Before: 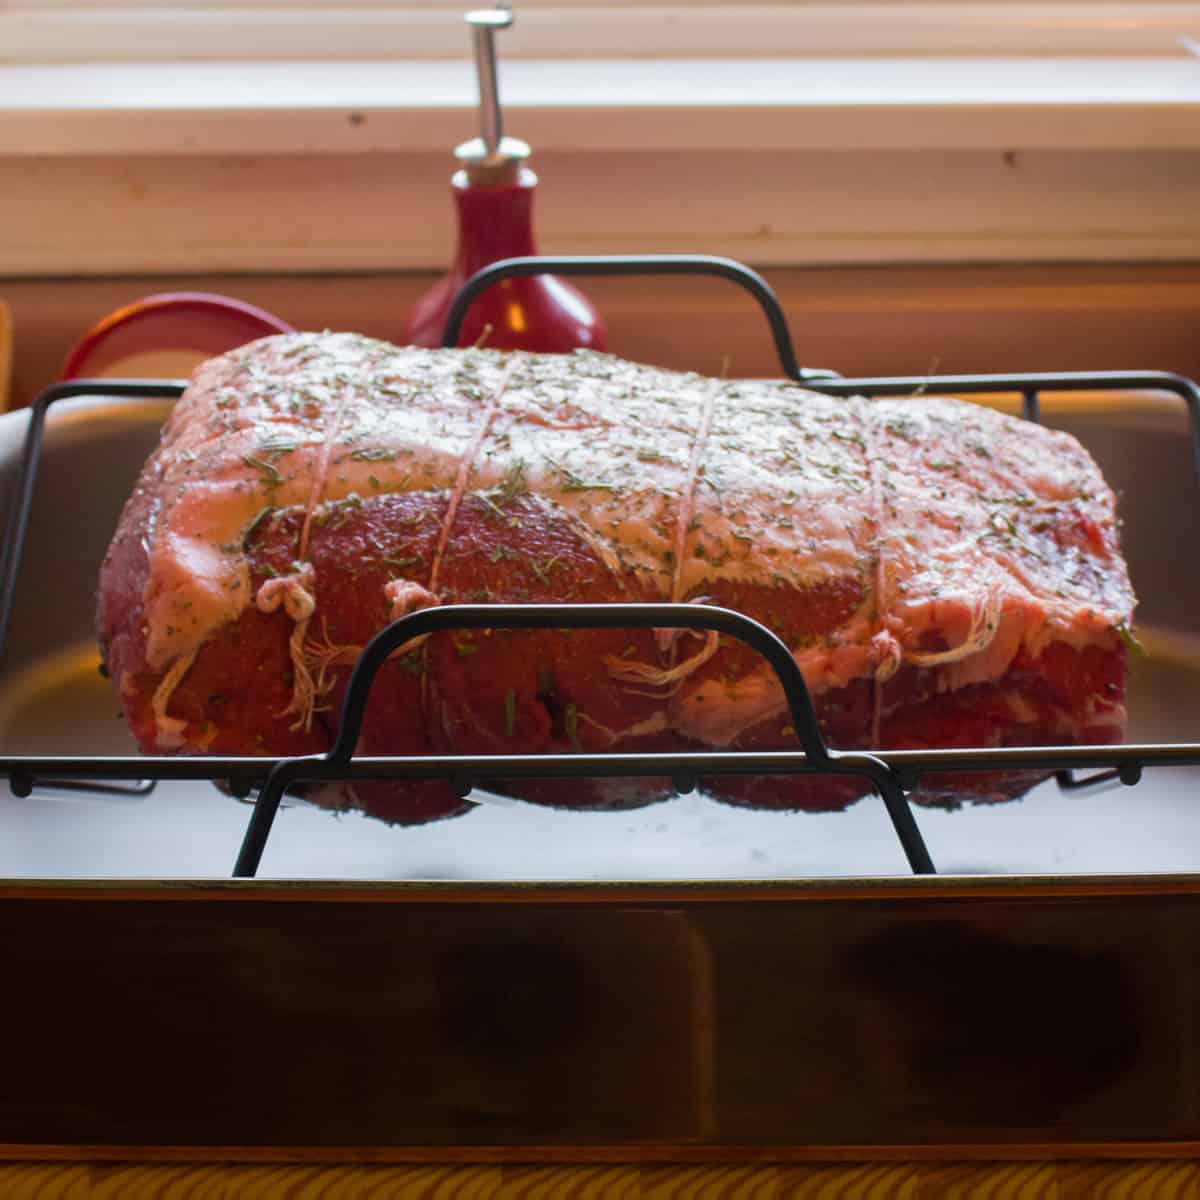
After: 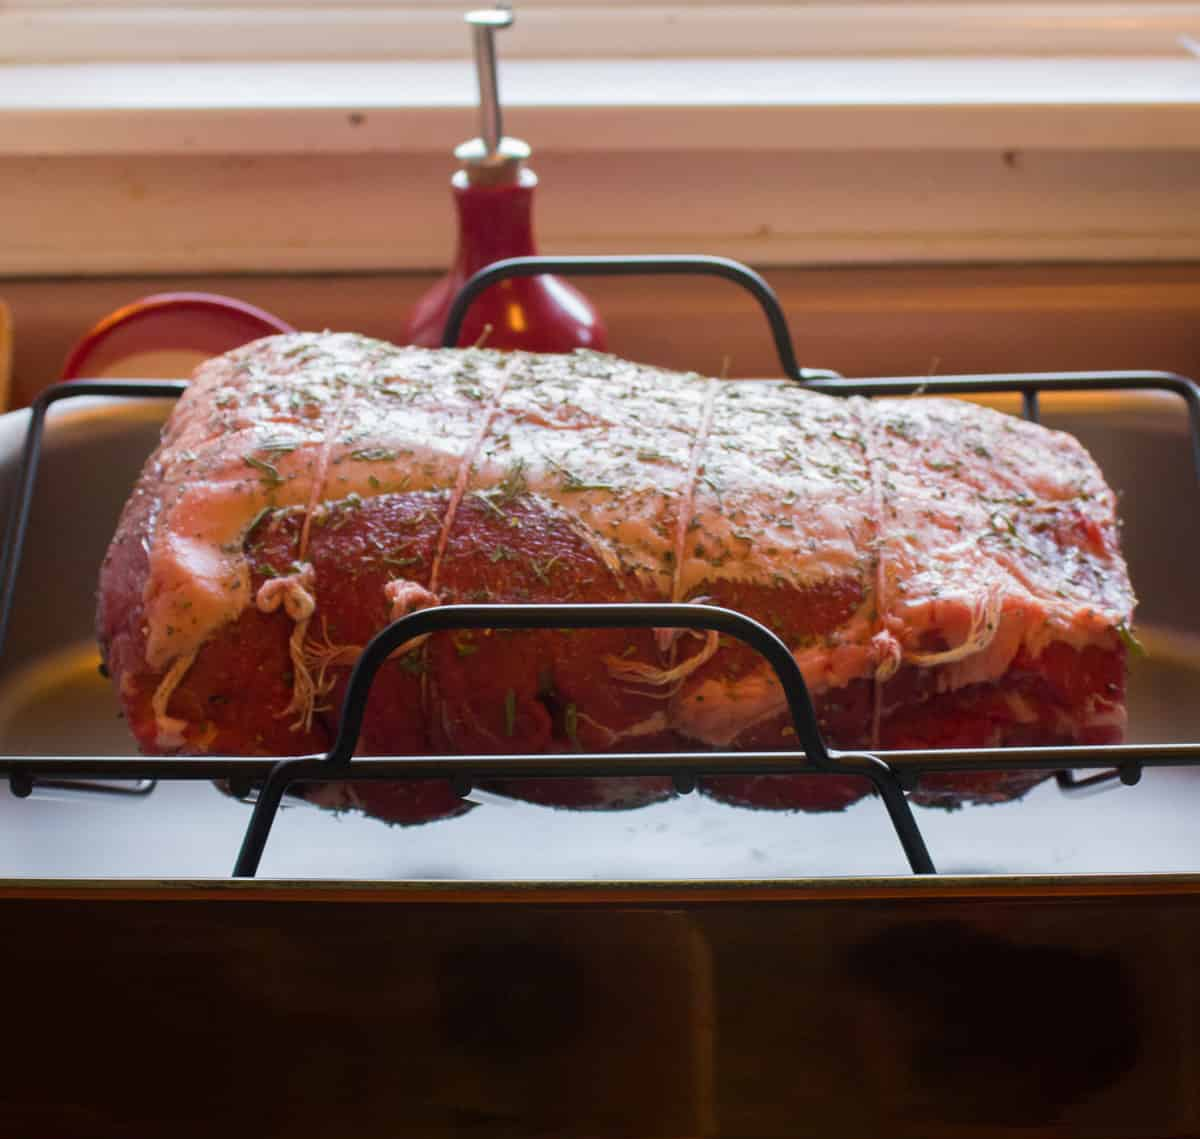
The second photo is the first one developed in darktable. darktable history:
crop and rotate: top 0.011%, bottom 5.061%
